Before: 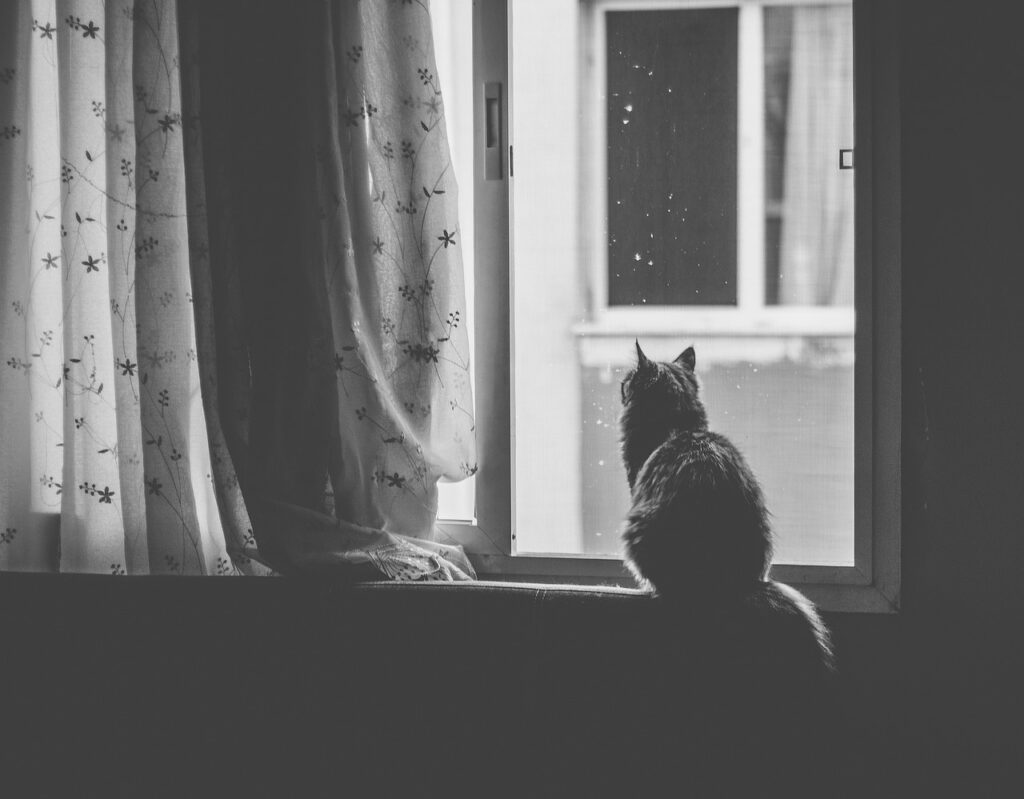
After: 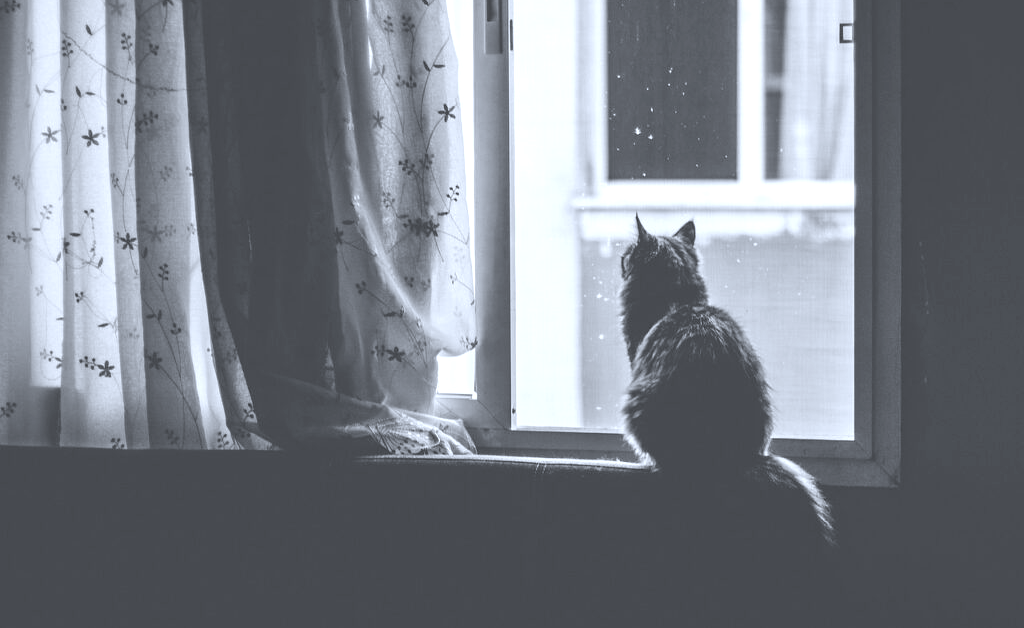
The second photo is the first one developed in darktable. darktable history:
exposure: black level correction 0, exposure 0.5 EV, compensate exposure bias true, compensate highlight preservation false
white balance: red 0.954, blue 1.079
crop and rotate: top 15.774%, bottom 5.506%
